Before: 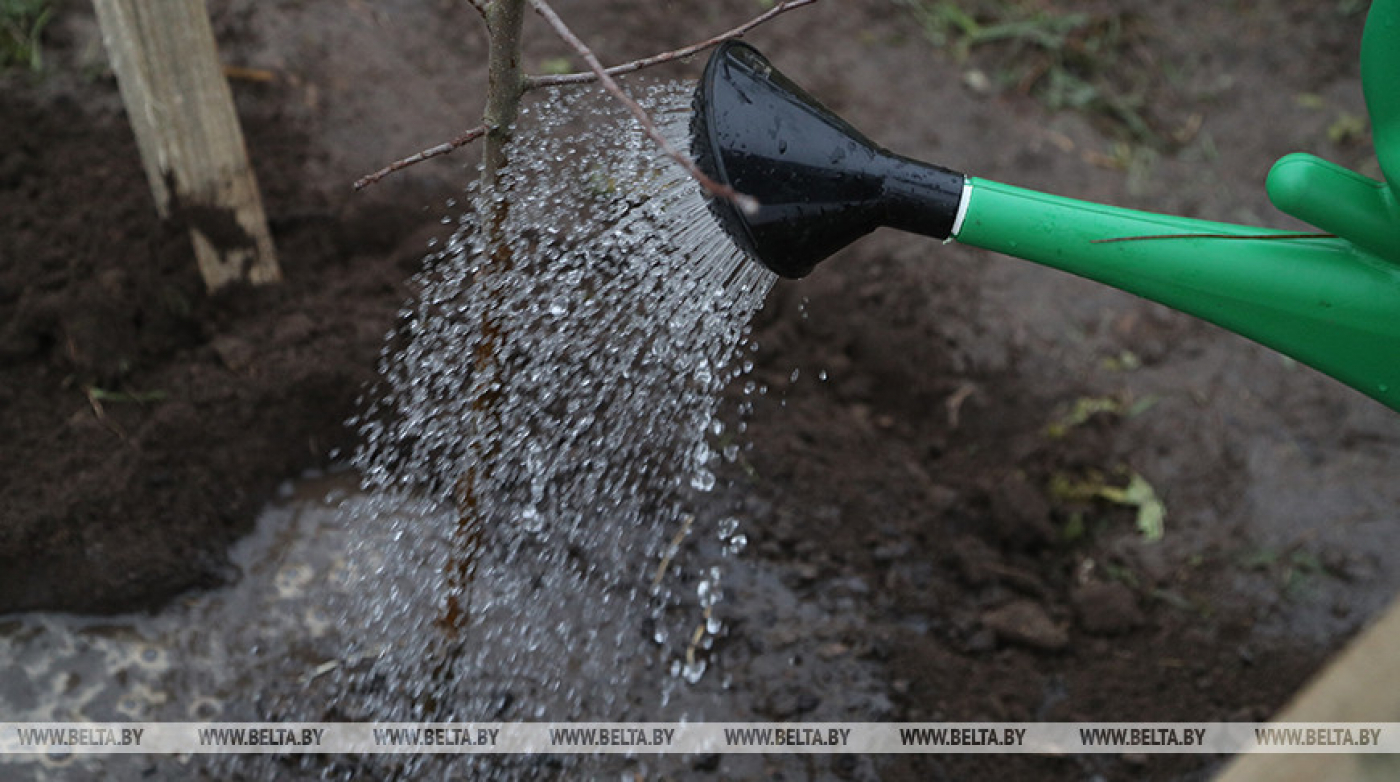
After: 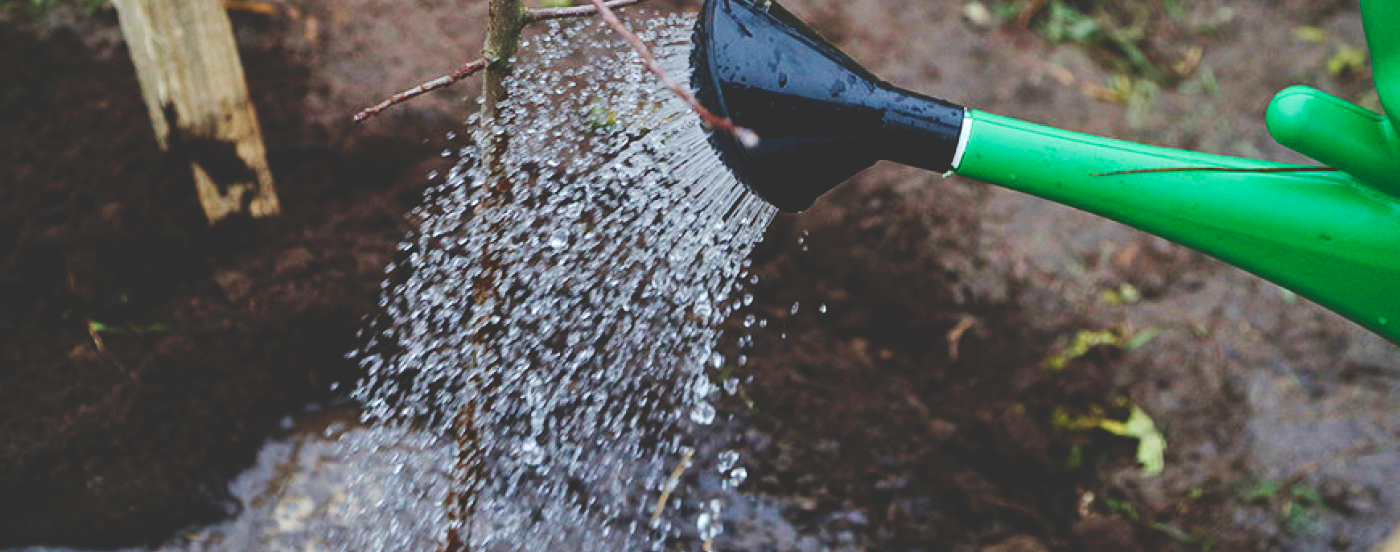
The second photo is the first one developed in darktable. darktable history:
tone equalizer: -8 EV -0.001 EV, -7 EV 0.004 EV, -6 EV -0.035 EV, -5 EV 0.021 EV, -4 EV -0.027 EV, -3 EV 0.01 EV, -2 EV -0.055 EV, -1 EV -0.291 EV, +0 EV -0.593 EV
velvia: on, module defaults
tone curve: curves: ch0 [(0, 0) (0.003, 0.195) (0.011, 0.196) (0.025, 0.196) (0.044, 0.196) (0.069, 0.196) (0.1, 0.196) (0.136, 0.197) (0.177, 0.207) (0.224, 0.224) (0.277, 0.268) (0.335, 0.336) (0.399, 0.424) (0.468, 0.533) (0.543, 0.632) (0.623, 0.715) (0.709, 0.789) (0.801, 0.85) (0.898, 0.906) (1, 1)], preserve colors none
crop and rotate: top 8.675%, bottom 20.684%
contrast brightness saturation: contrast 0.079, saturation 0.202
exposure: black level correction 0, exposure 0.693 EV, compensate highlight preservation false
